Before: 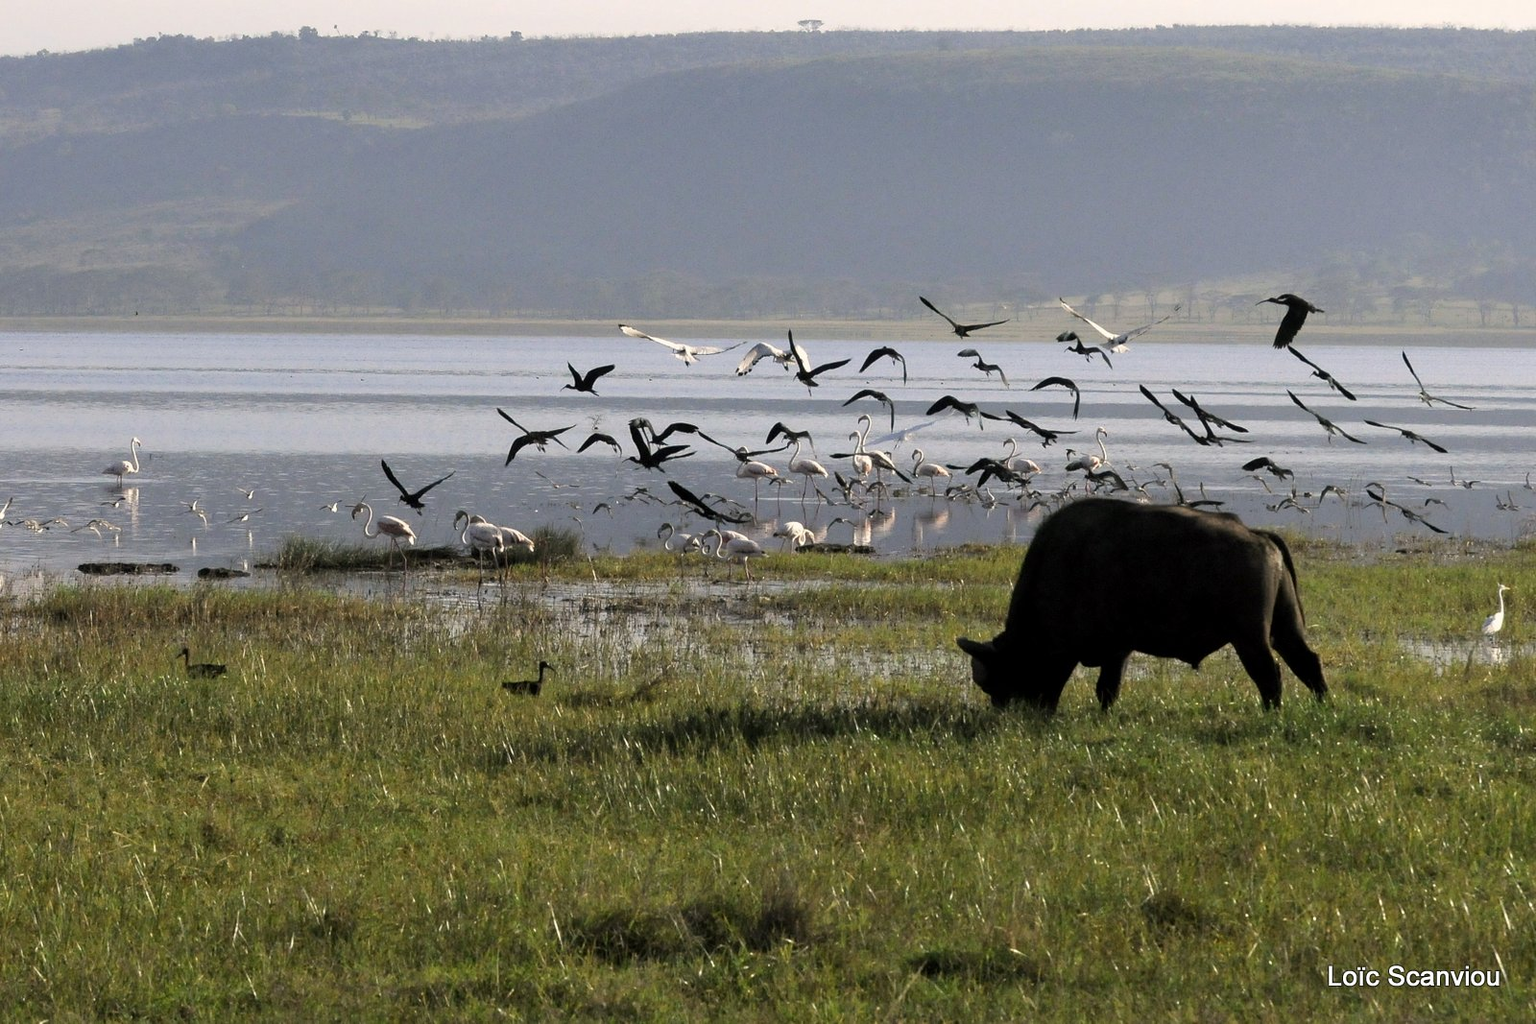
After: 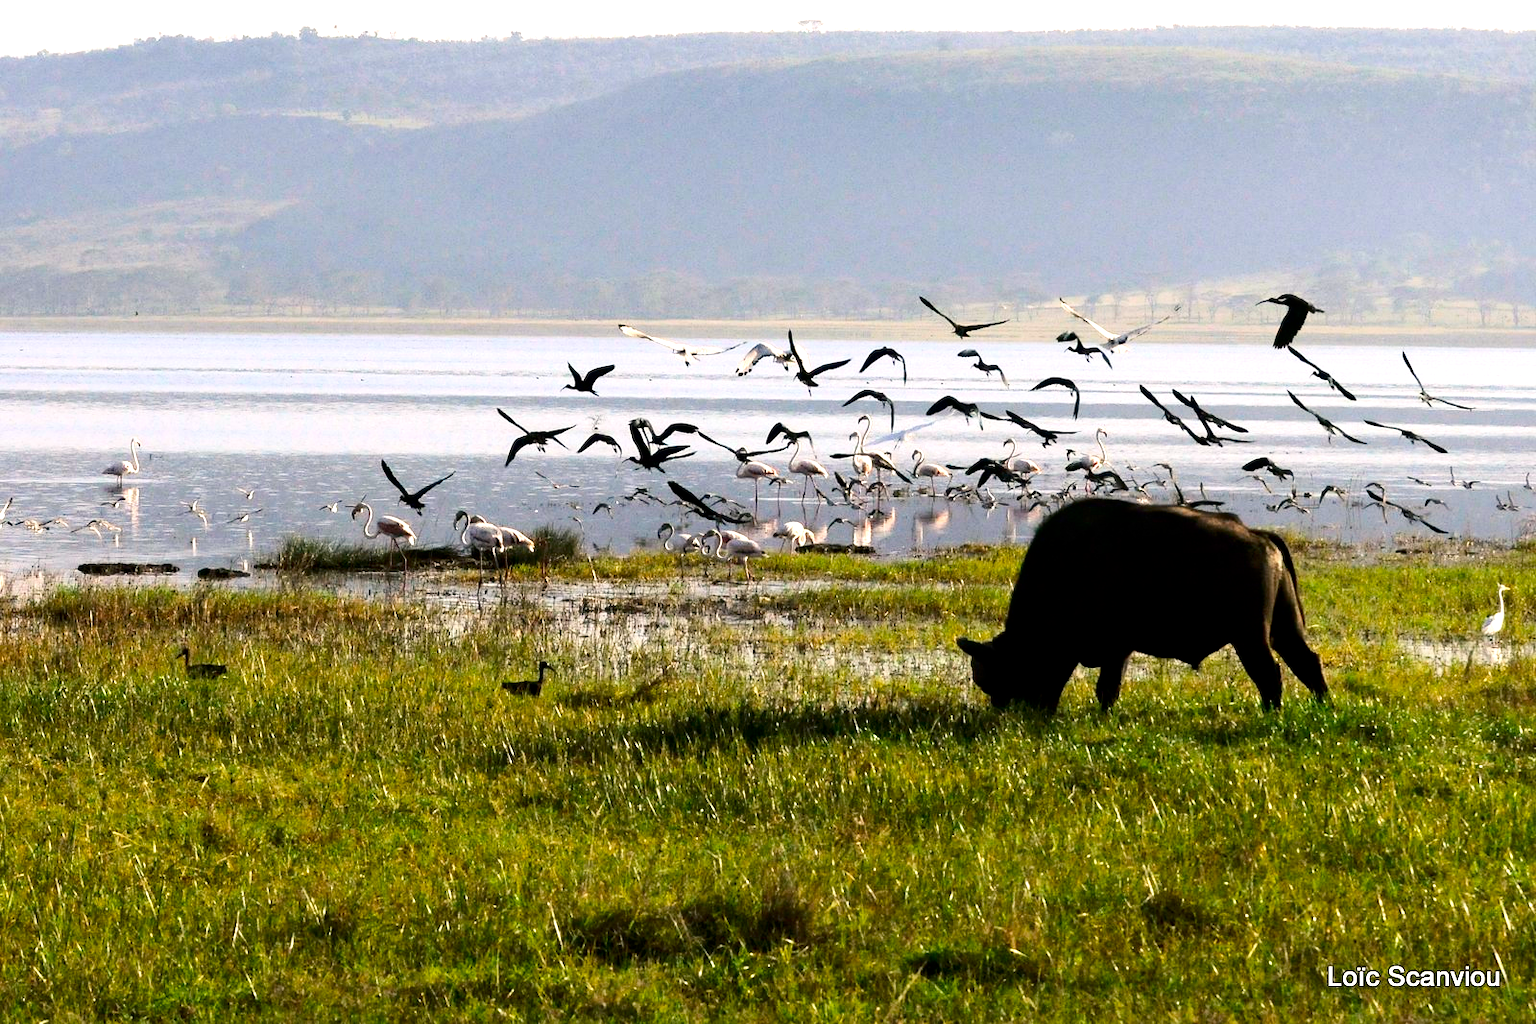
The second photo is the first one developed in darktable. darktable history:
contrast brightness saturation: contrast 0.199, brightness -0.107, saturation 0.103
color balance rgb: power › hue 61.67°, highlights gain › chroma 1.05%, highlights gain › hue 60.06°, perceptual saturation grading › global saturation 19.873%, perceptual brilliance grading › global brilliance 10.303%
base curve: curves: ch0 [(0, 0) (0.472, 0.508) (1, 1)], preserve colors none
exposure: exposure 0.461 EV, compensate highlight preservation false
